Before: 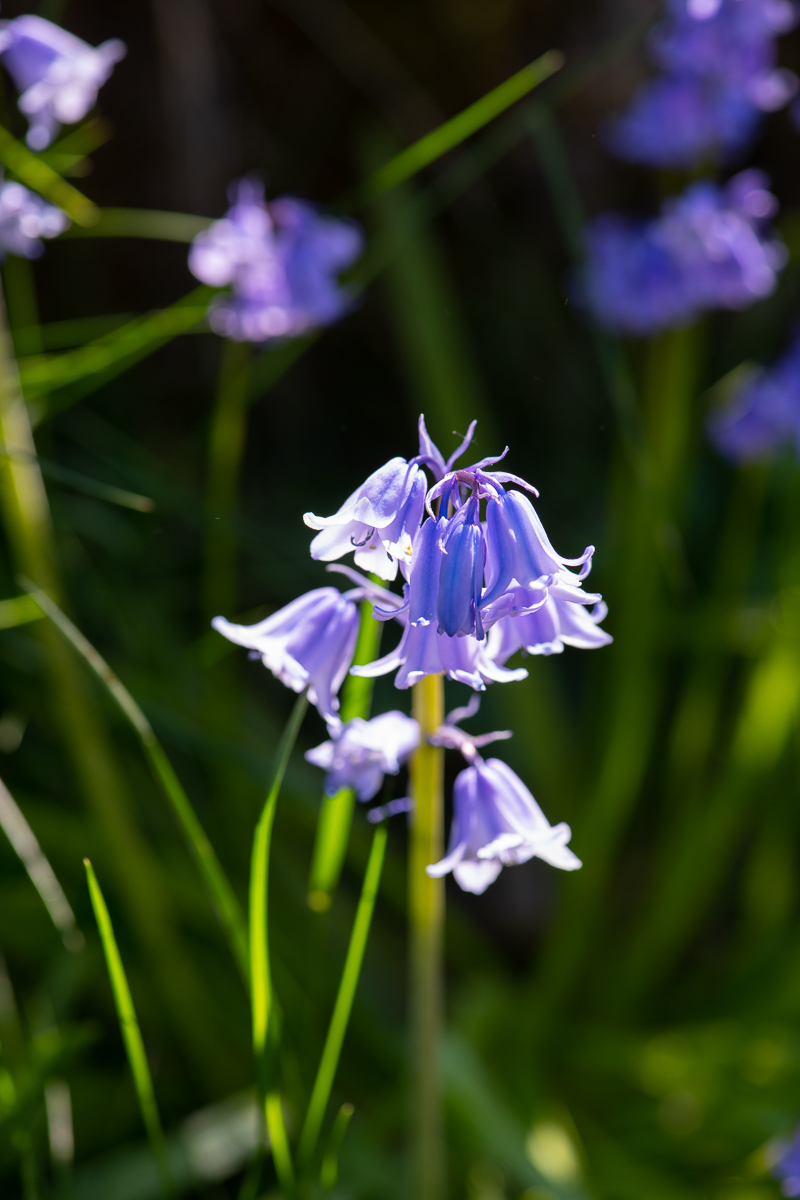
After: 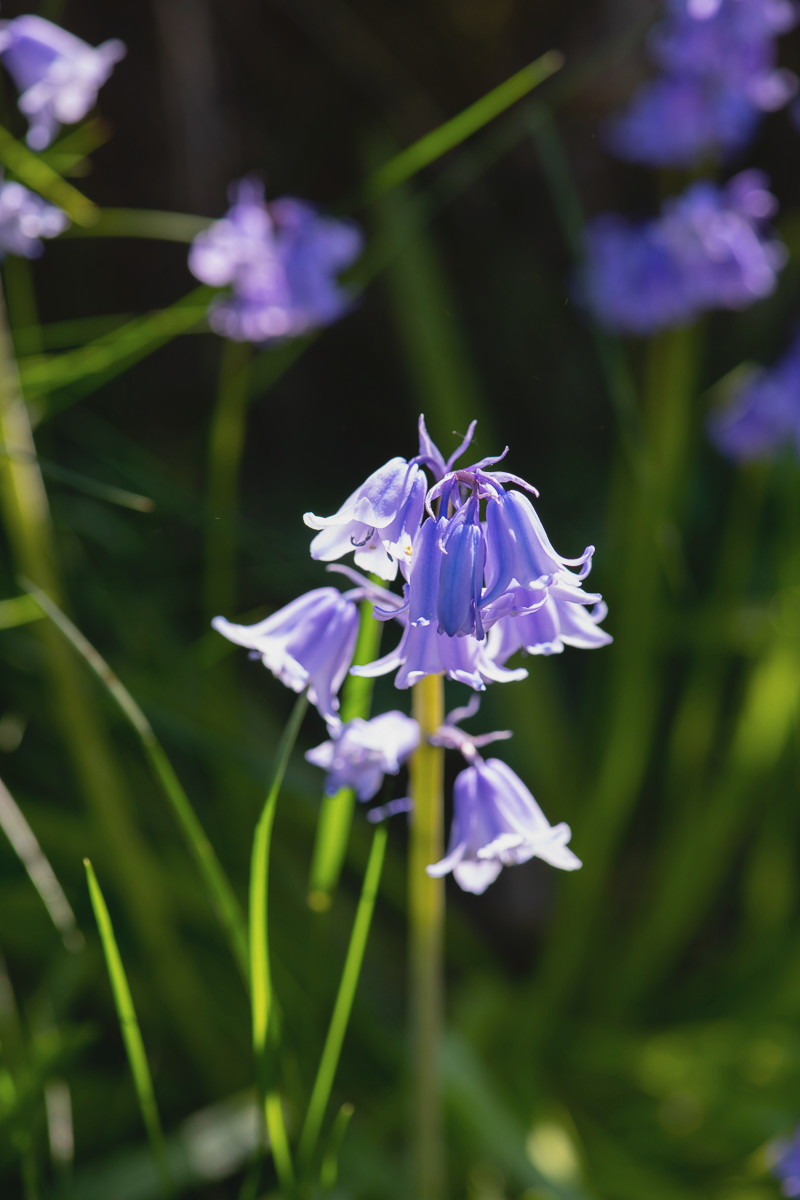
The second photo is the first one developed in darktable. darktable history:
contrast brightness saturation: contrast -0.103, saturation -0.1
